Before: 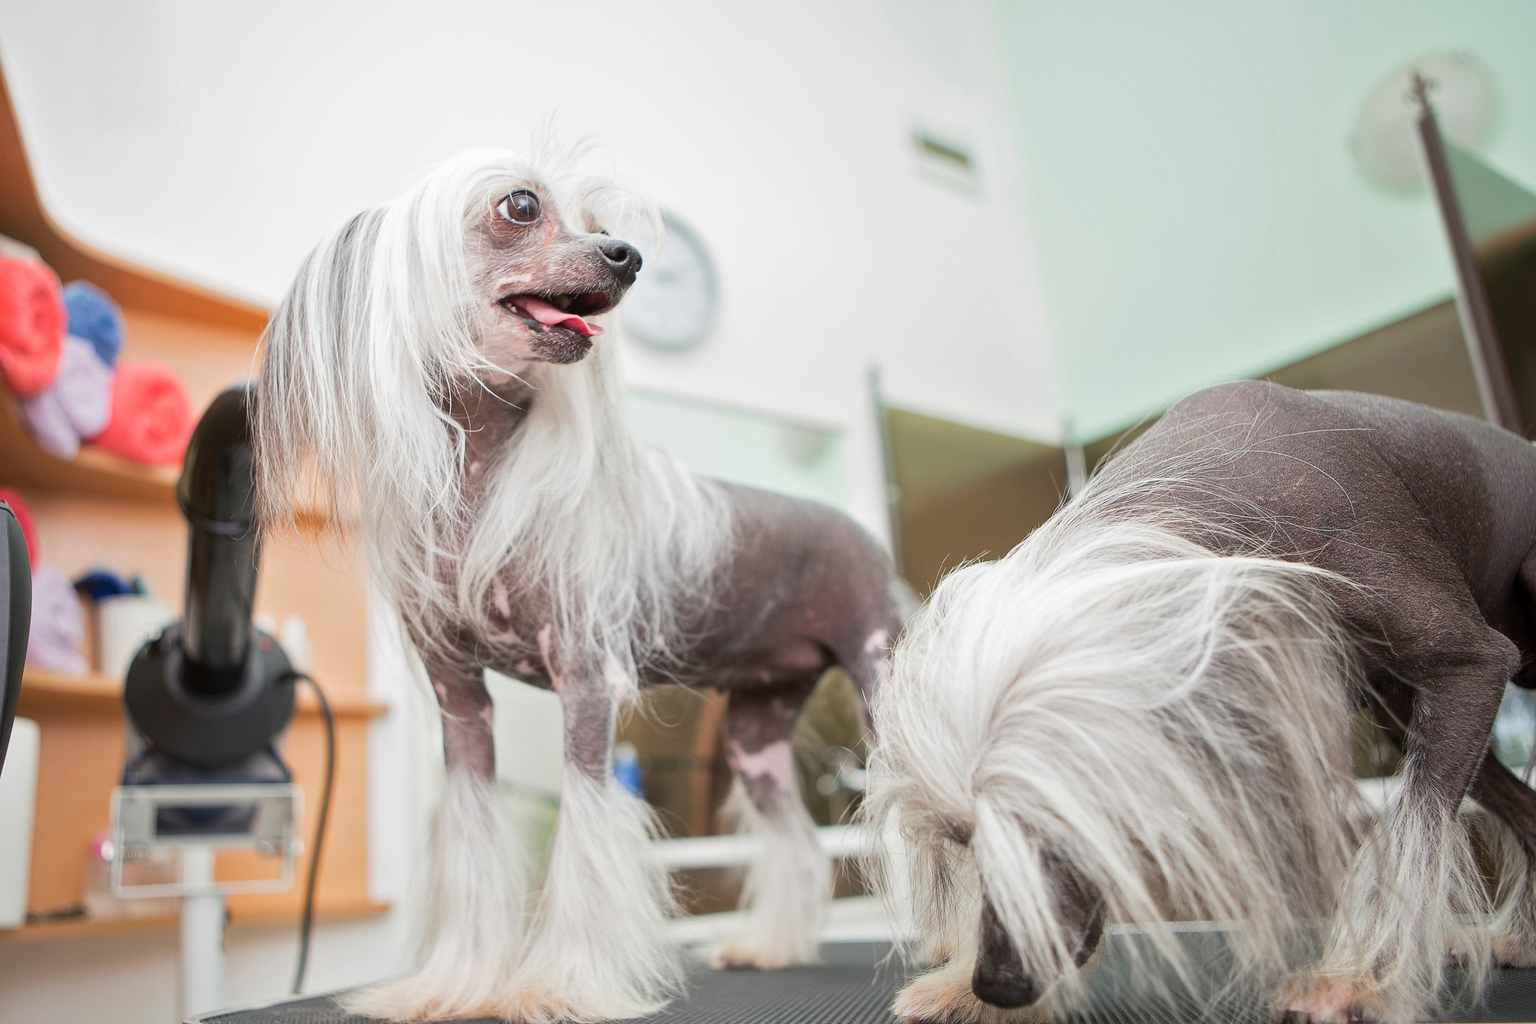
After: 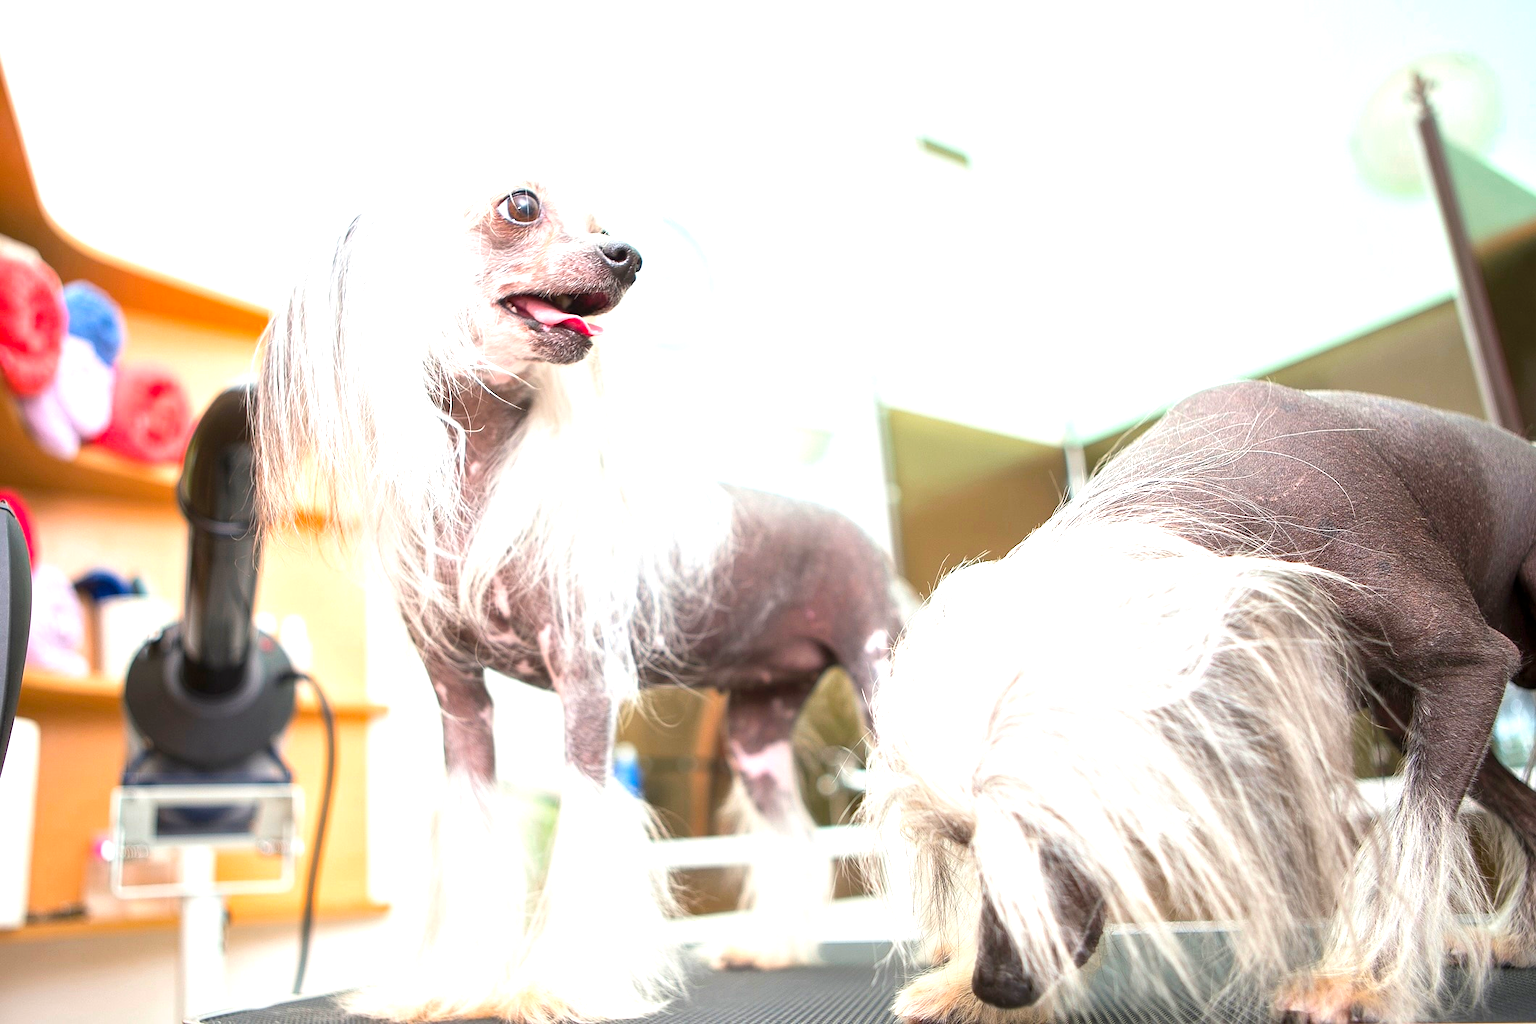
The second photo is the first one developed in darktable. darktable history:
color balance rgb: perceptual saturation grading › global saturation 30.922%, global vibrance 5.446%, contrast 3.699%
exposure: black level correction 0, exposure 0.936 EV, compensate highlight preservation false
